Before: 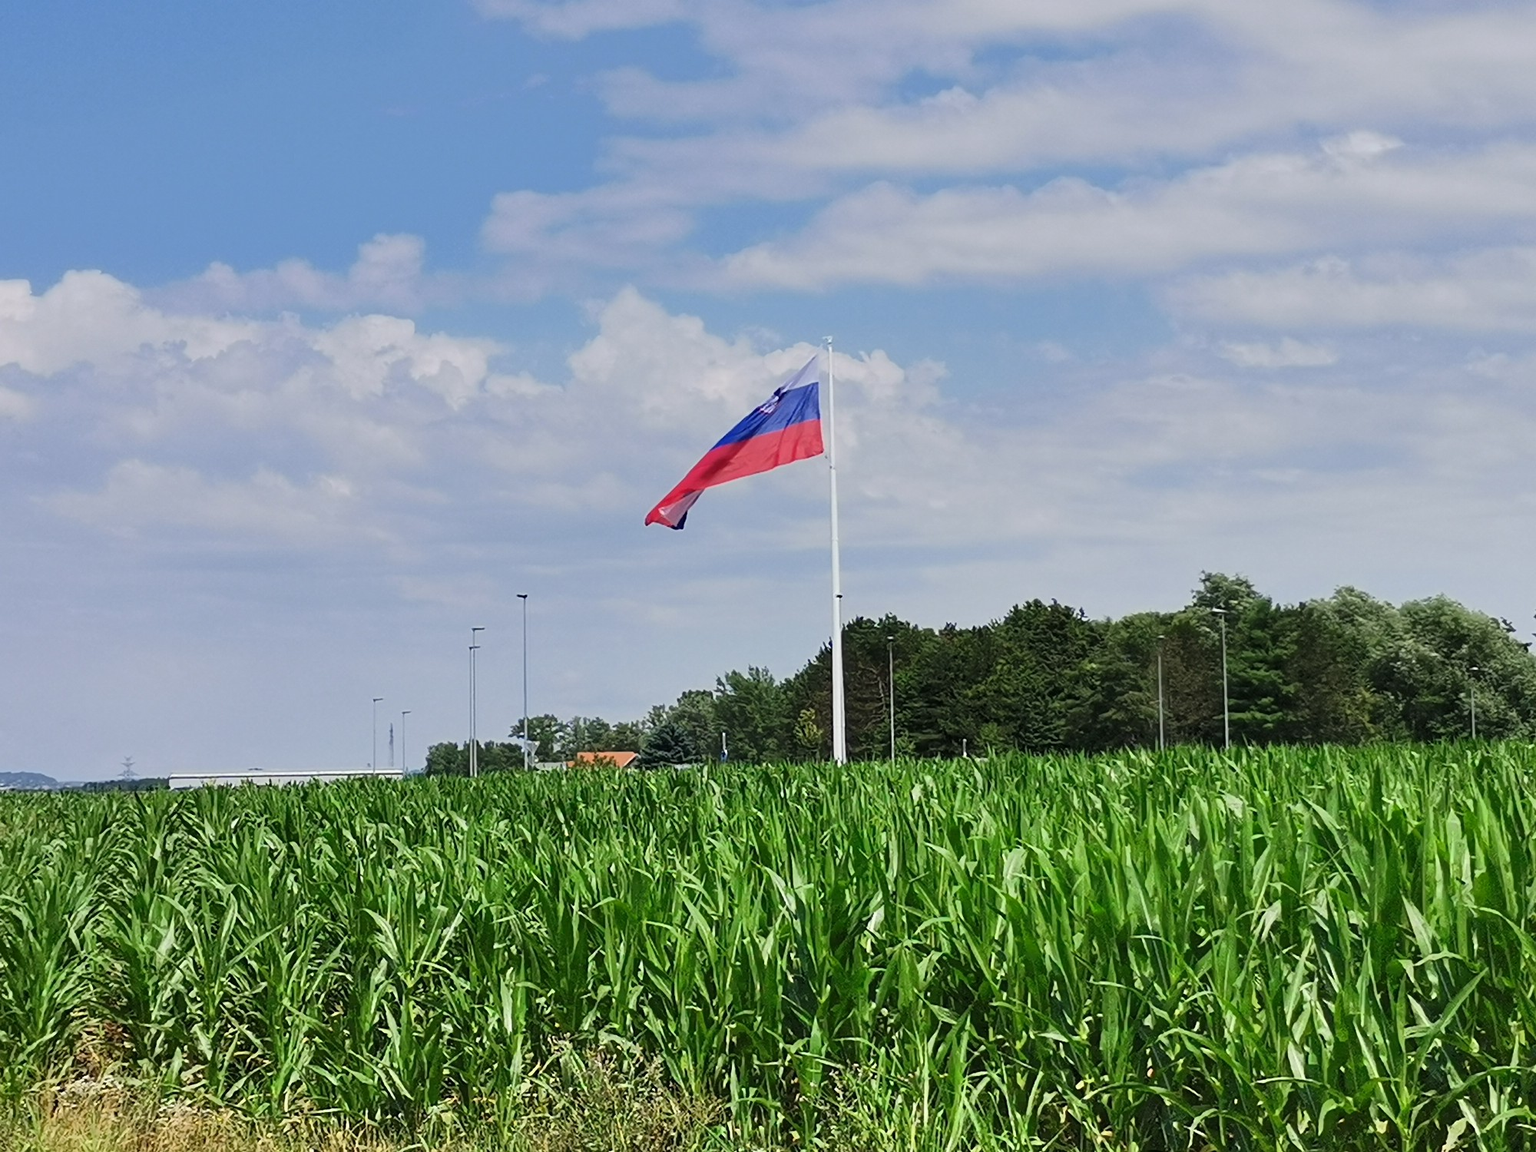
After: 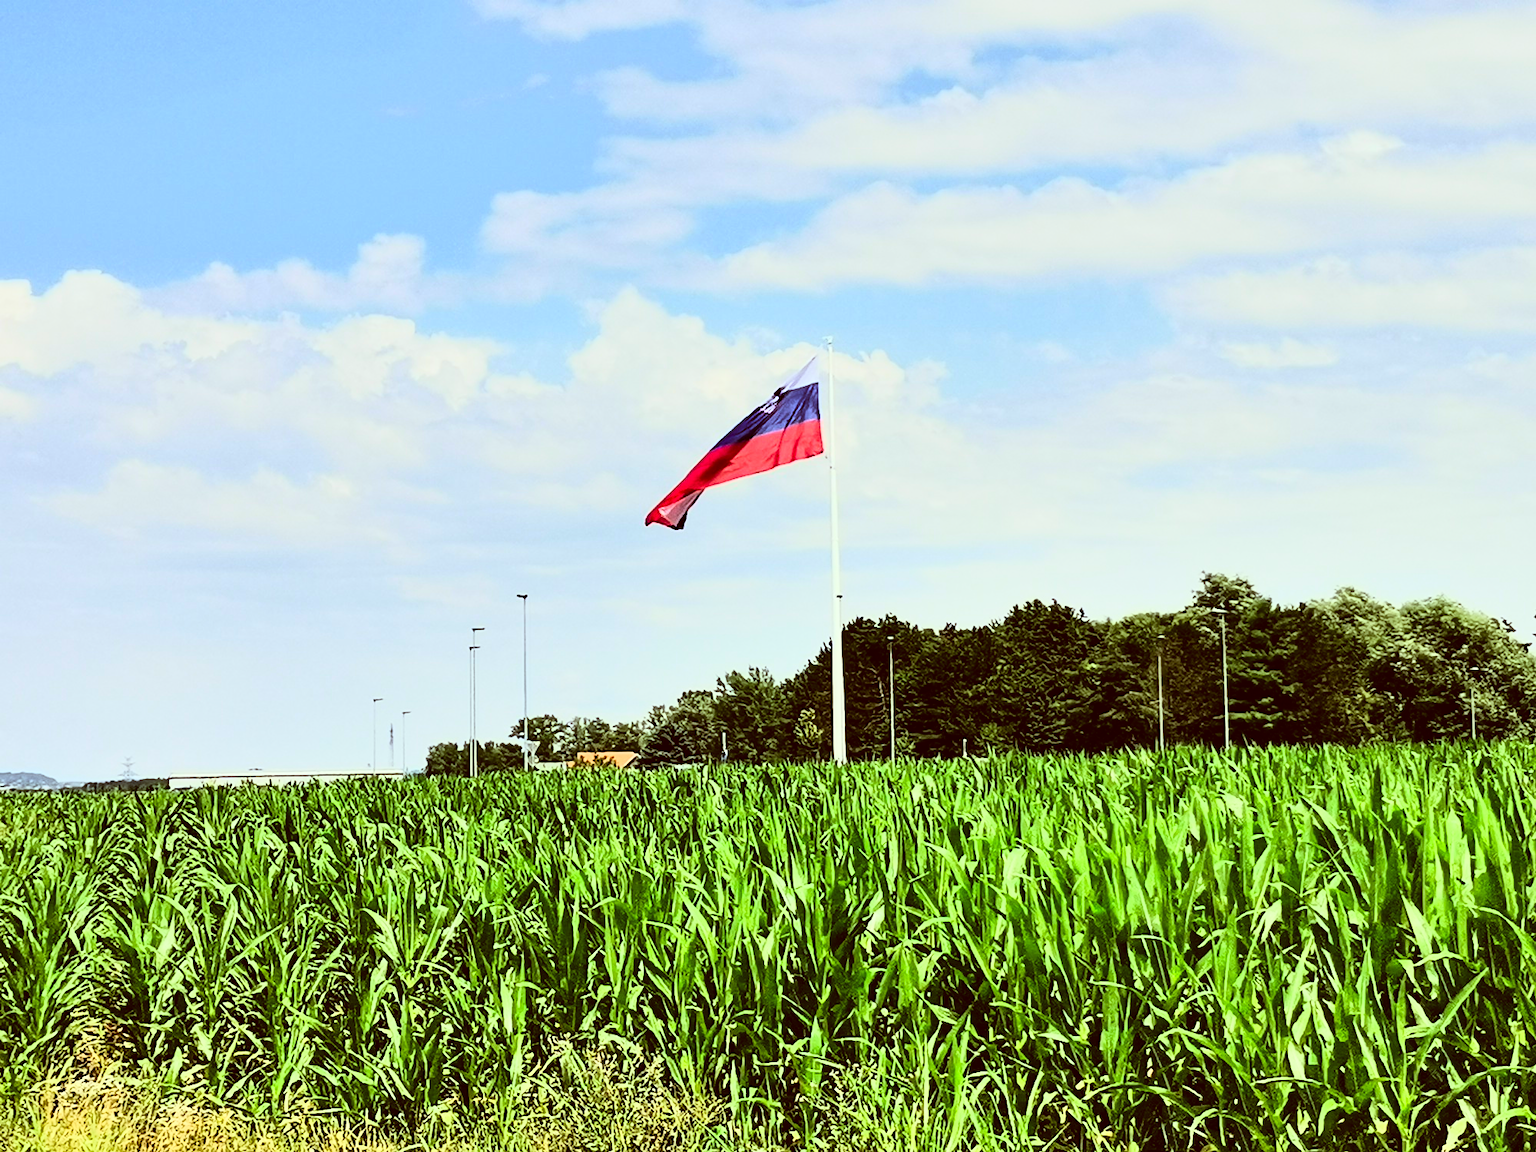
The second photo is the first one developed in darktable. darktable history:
shadows and highlights: shadows 49, highlights -41, soften with gaussian
color correction: highlights a* -5.94, highlights b* 9.48, shadows a* 10.12, shadows b* 23.94
exposure: exposure -0.116 EV, compensate exposure bias true, compensate highlight preservation false
rgb curve: curves: ch0 [(0, 0) (0.21, 0.15) (0.24, 0.21) (0.5, 0.75) (0.75, 0.96) (0.89, 0.99) (1, 1)]; ch1 [(0, 0.02) (0.21, 0.13) (0.25, 0.2) (0.5, 0.67) (0.75, 0.9) (0.89, 0.97) (1, 1)]; ch2 [(0, 0.02) (0.21, 0.13) (0.25, 0.2) (0.5, 0.67) (0.75, 0.9) (0.89, 0.97) (1, 1)], compensate middle gray true
